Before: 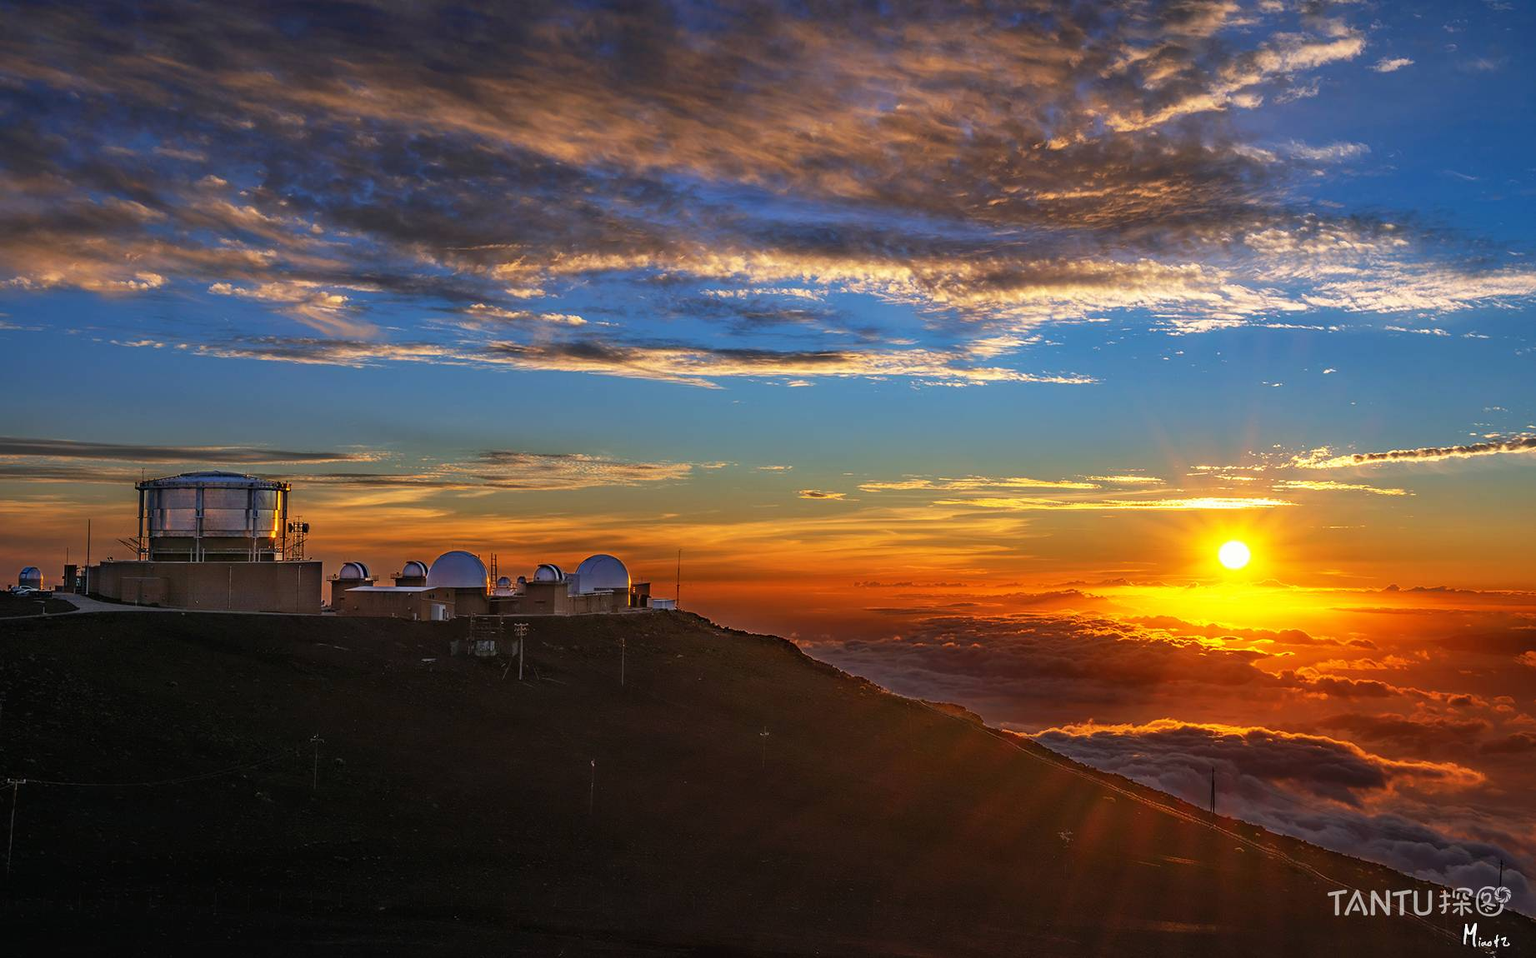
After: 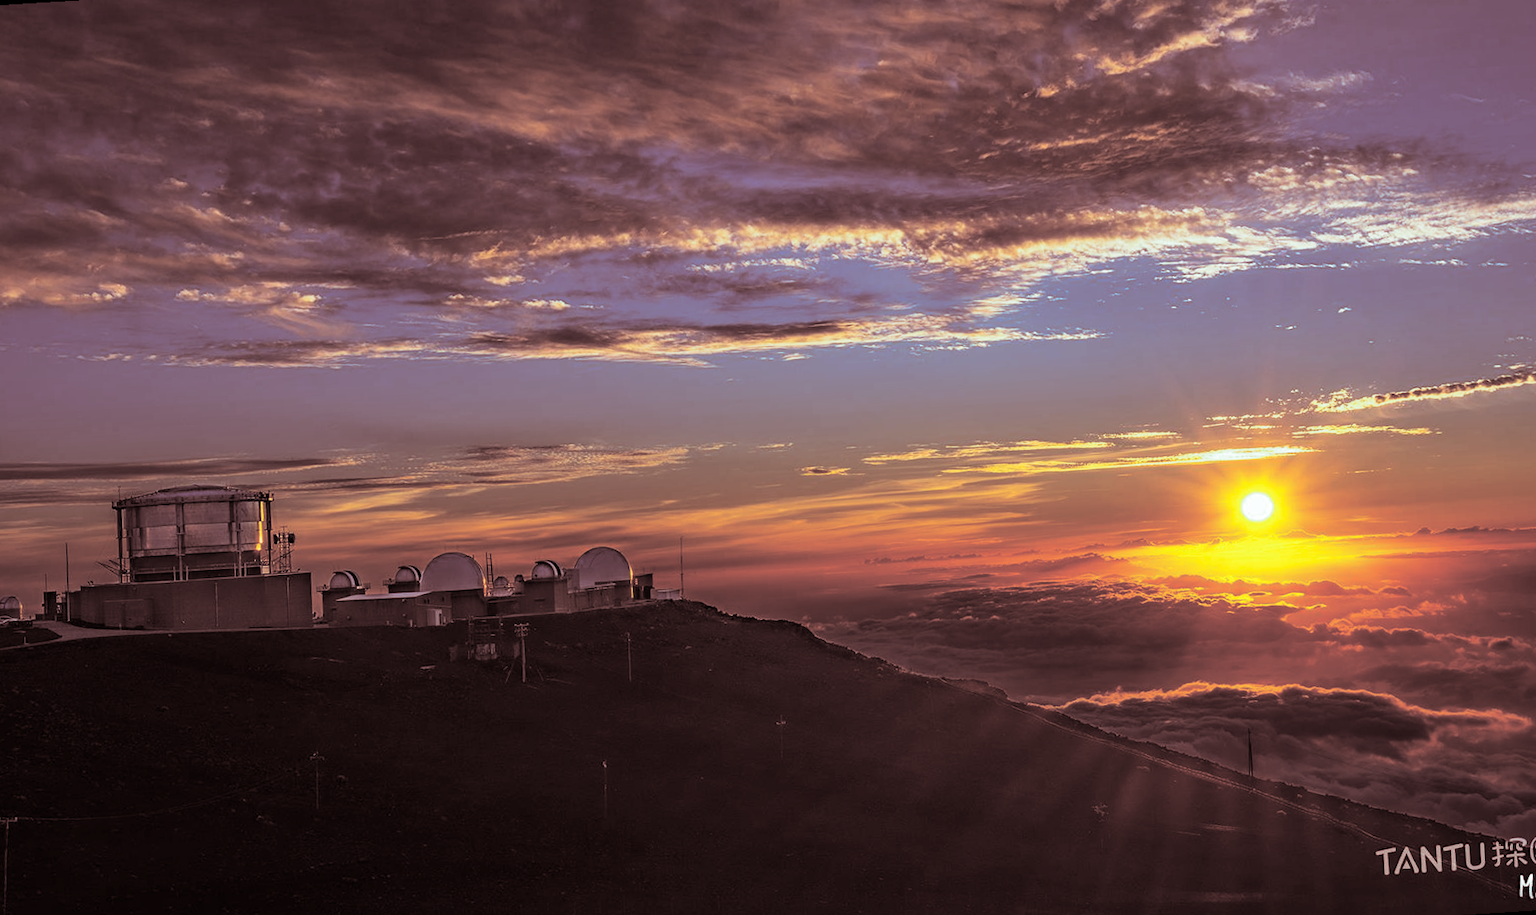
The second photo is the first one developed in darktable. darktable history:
rotate and perspective: rotation -3.52°, crop left 0.036, crop right 0.964, crop top 0.081, crop bottom 0.919
split-toning: shadows › saturation 0.3, highlights › hue 180°, highlights › saturation 0.3, compress 0%
